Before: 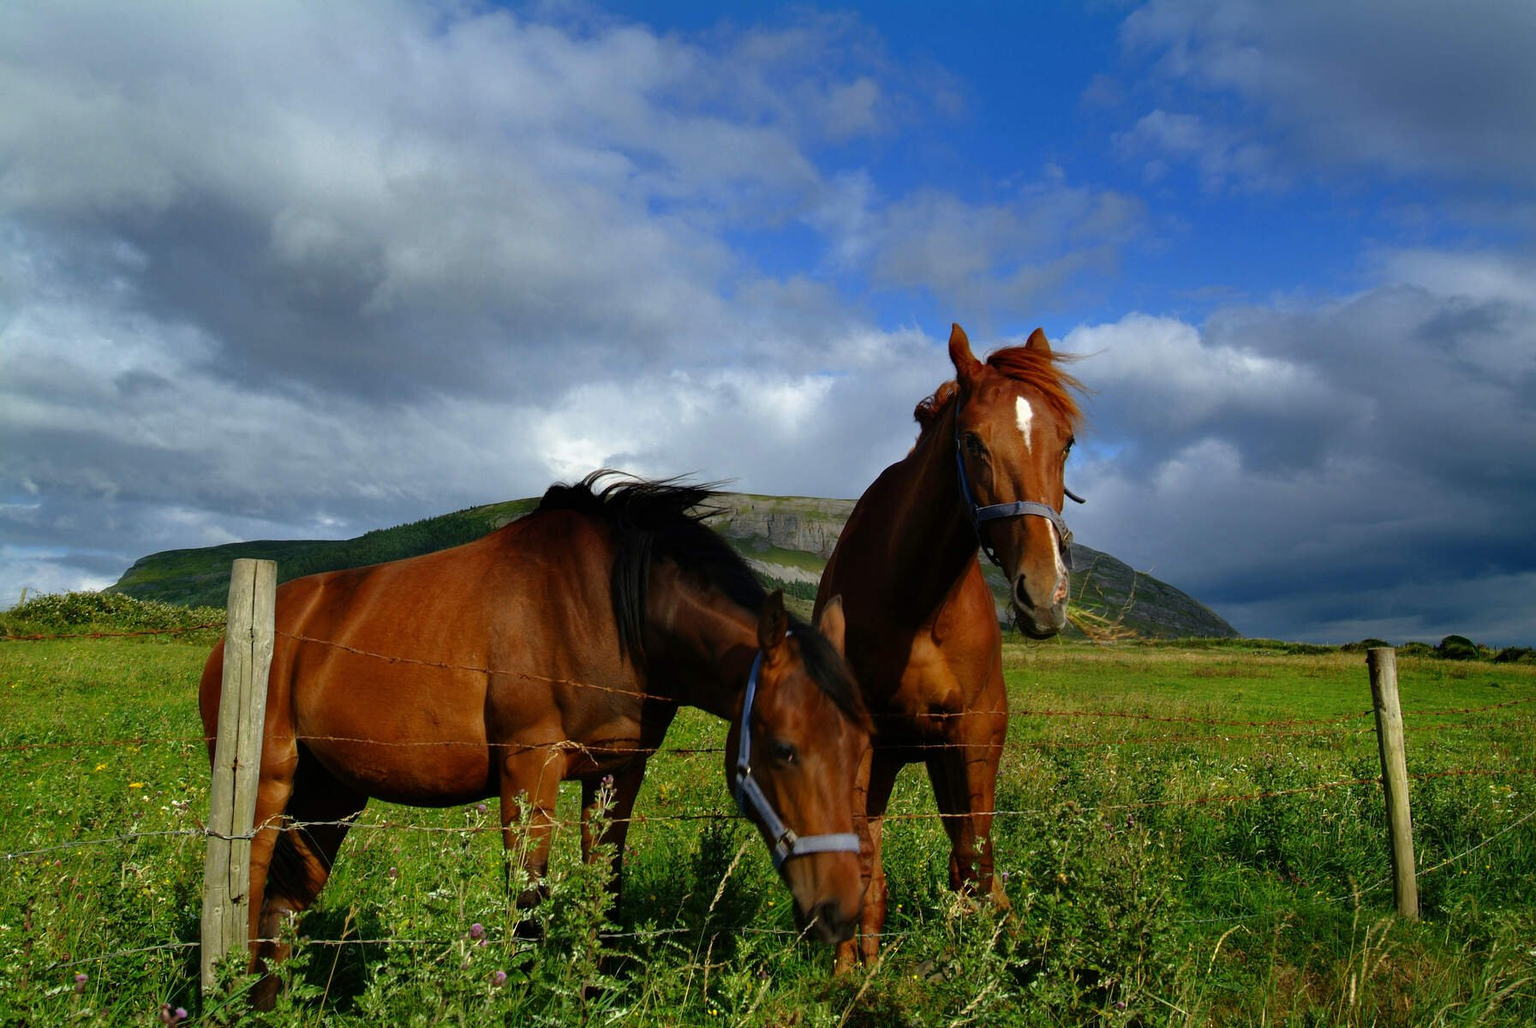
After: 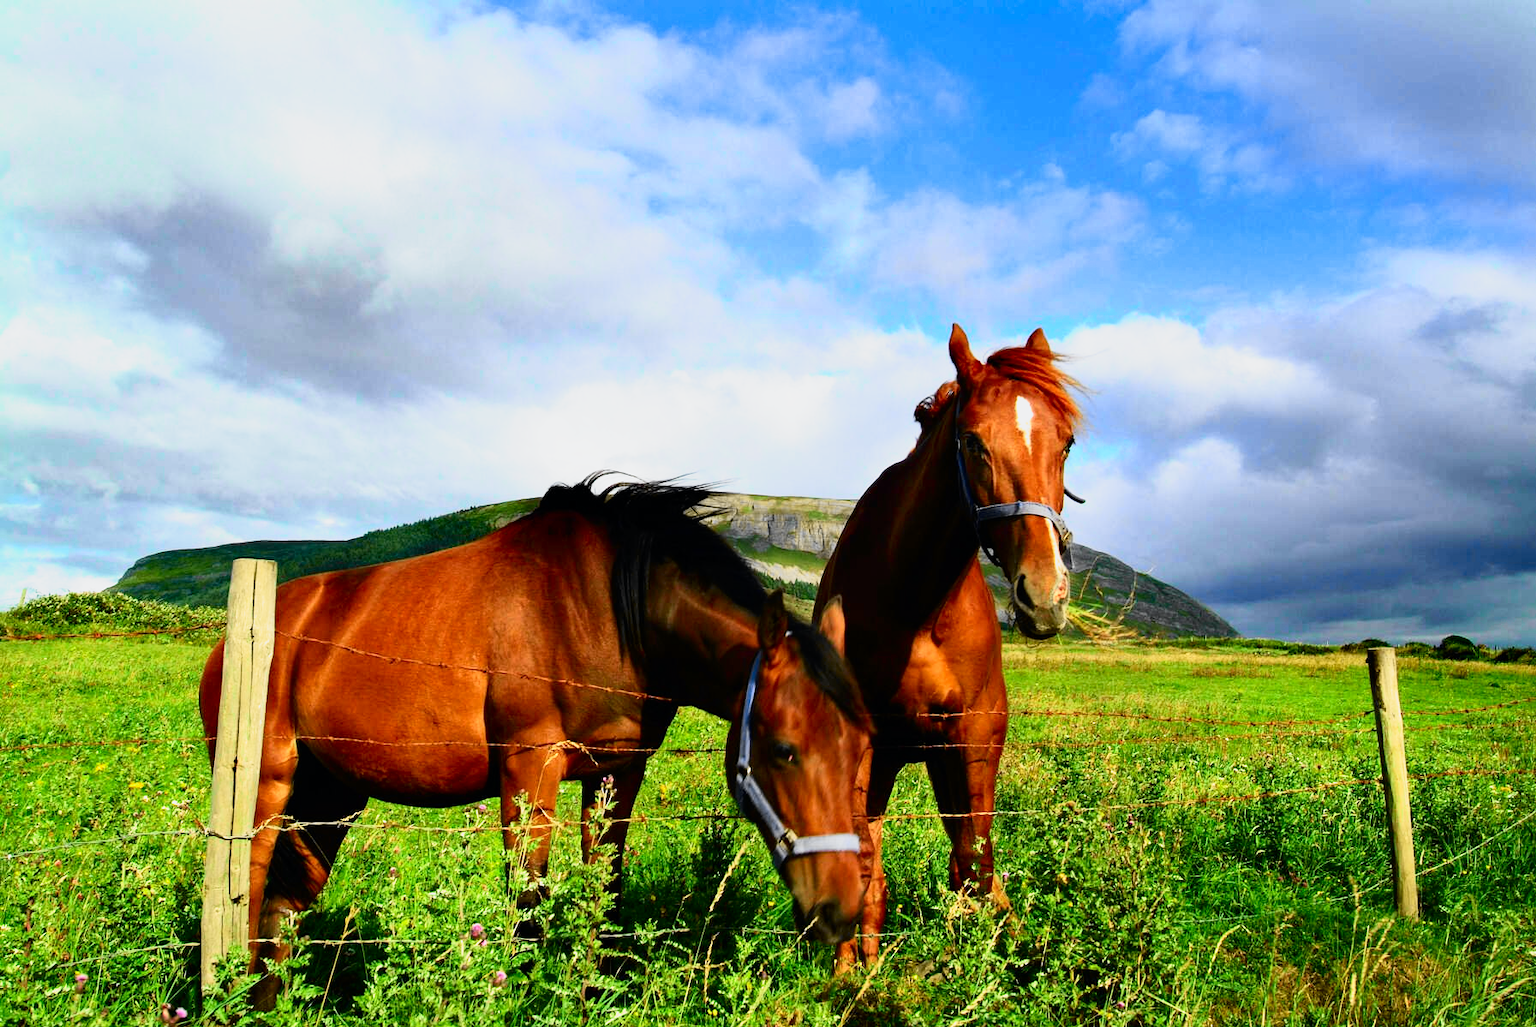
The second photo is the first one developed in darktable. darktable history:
base curve: curves: ch0 [(0, 0) (0.495, 0.917) (1, 1)], preserve colors none
tone curve: curves: ch0 [(0, 0) (0.078, 0.029) (0.265, 0.241) (0.507, 0.56) (0.744, 0.826) (1, 0.948)]; ch1 [(0, 0) (0.346, 0.307) (0.418, 0.383) (0.46, 0.439) (0.482, 0.493) (0.502, 0.5) (0.517, 0.506) (0.55, 0.557) (0.601, 0.637) (0.666, 0.7) (1, 1)]; ch2 [(0, 0) (0.346, 0.34) (0.431, 0.45) (0.485, 0.494) (0.5, 0.498) (0.508, 0.499) (0.532, 0.546) (0.579, 0.628) (0.625, 0.668) (1, 1)], color space Lab, independent channels, preserve colors none
